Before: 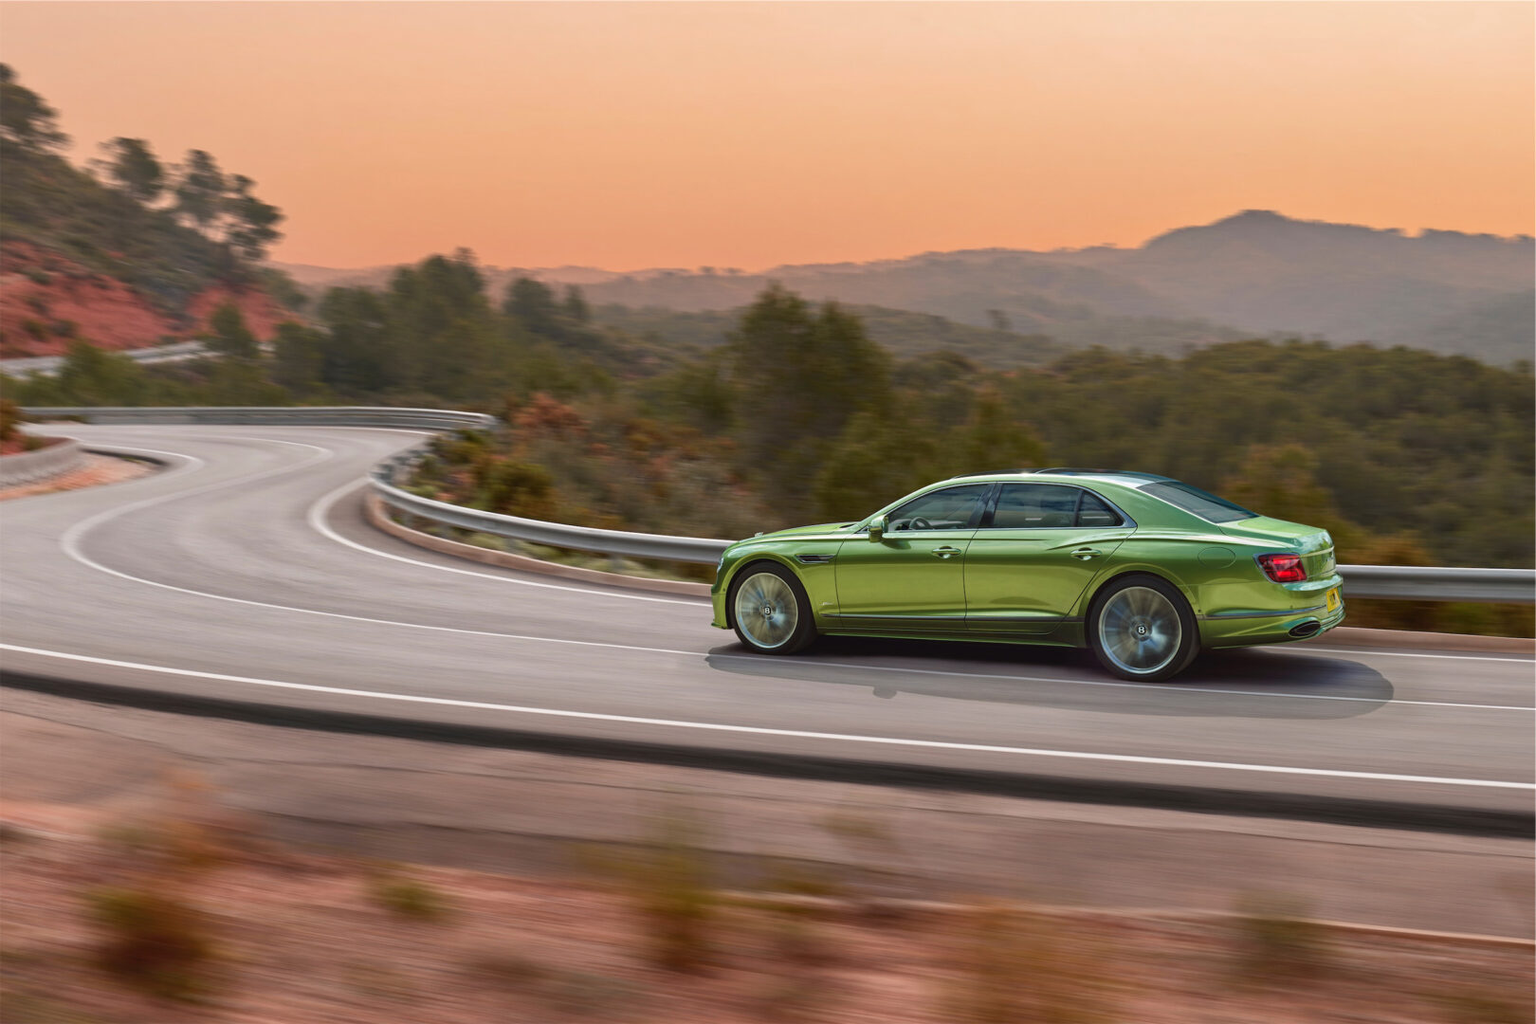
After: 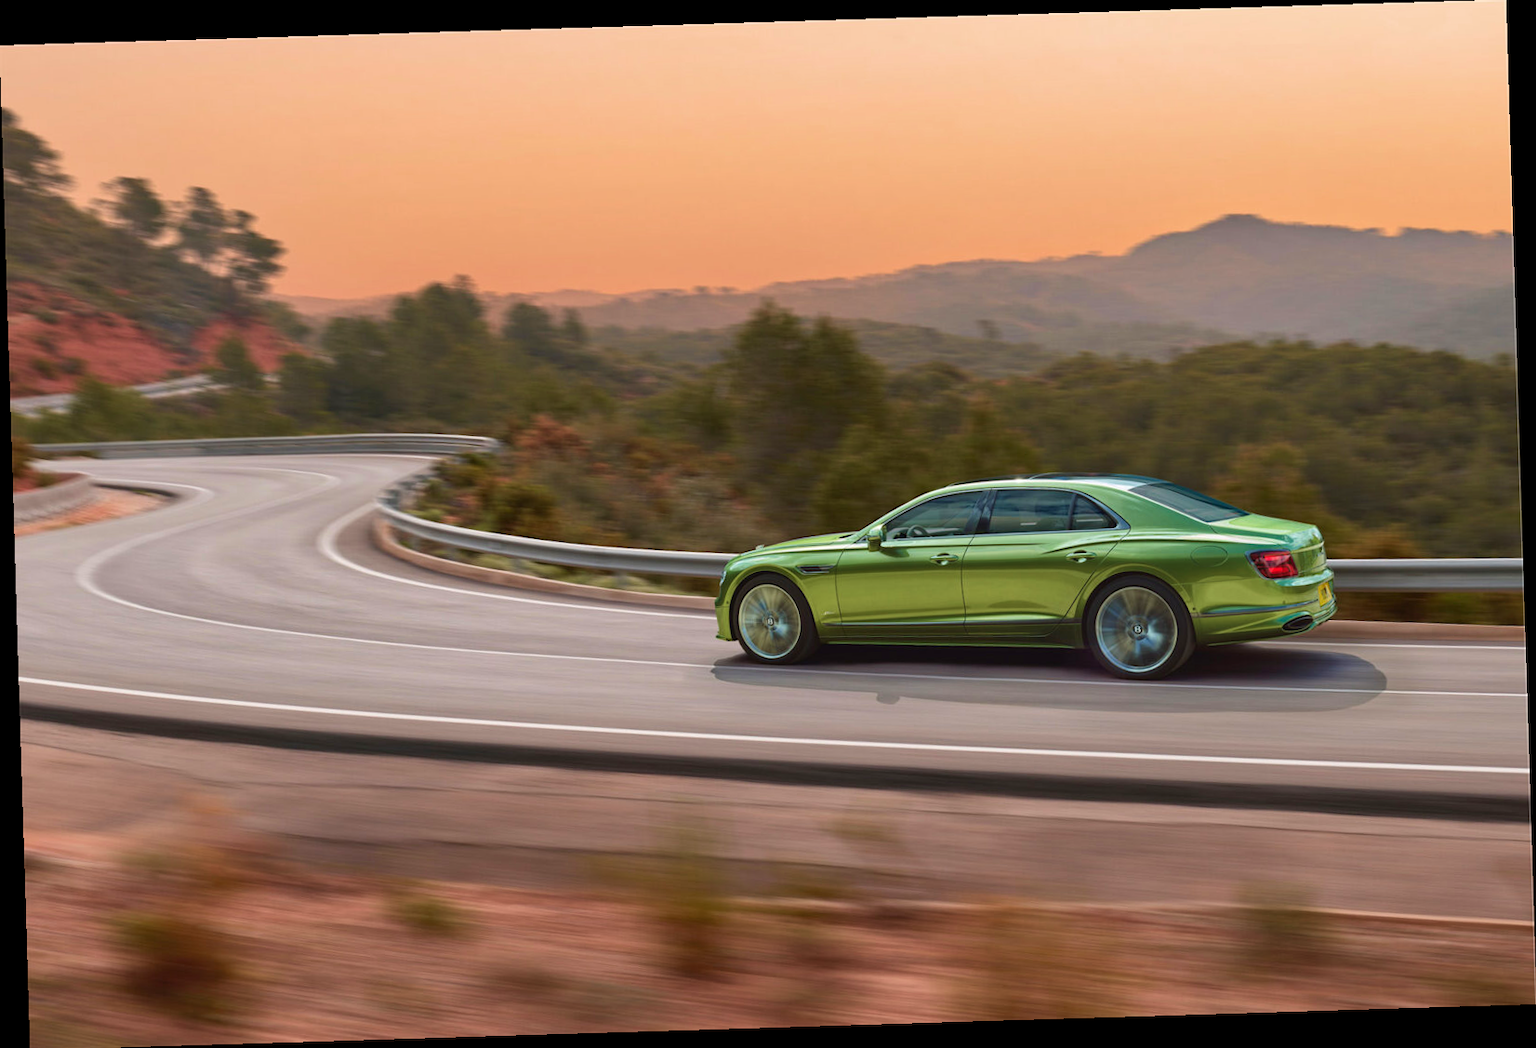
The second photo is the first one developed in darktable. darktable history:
velvia: strength 27%
rotate and perspective: rotation -1.75°, automatic cropping off
